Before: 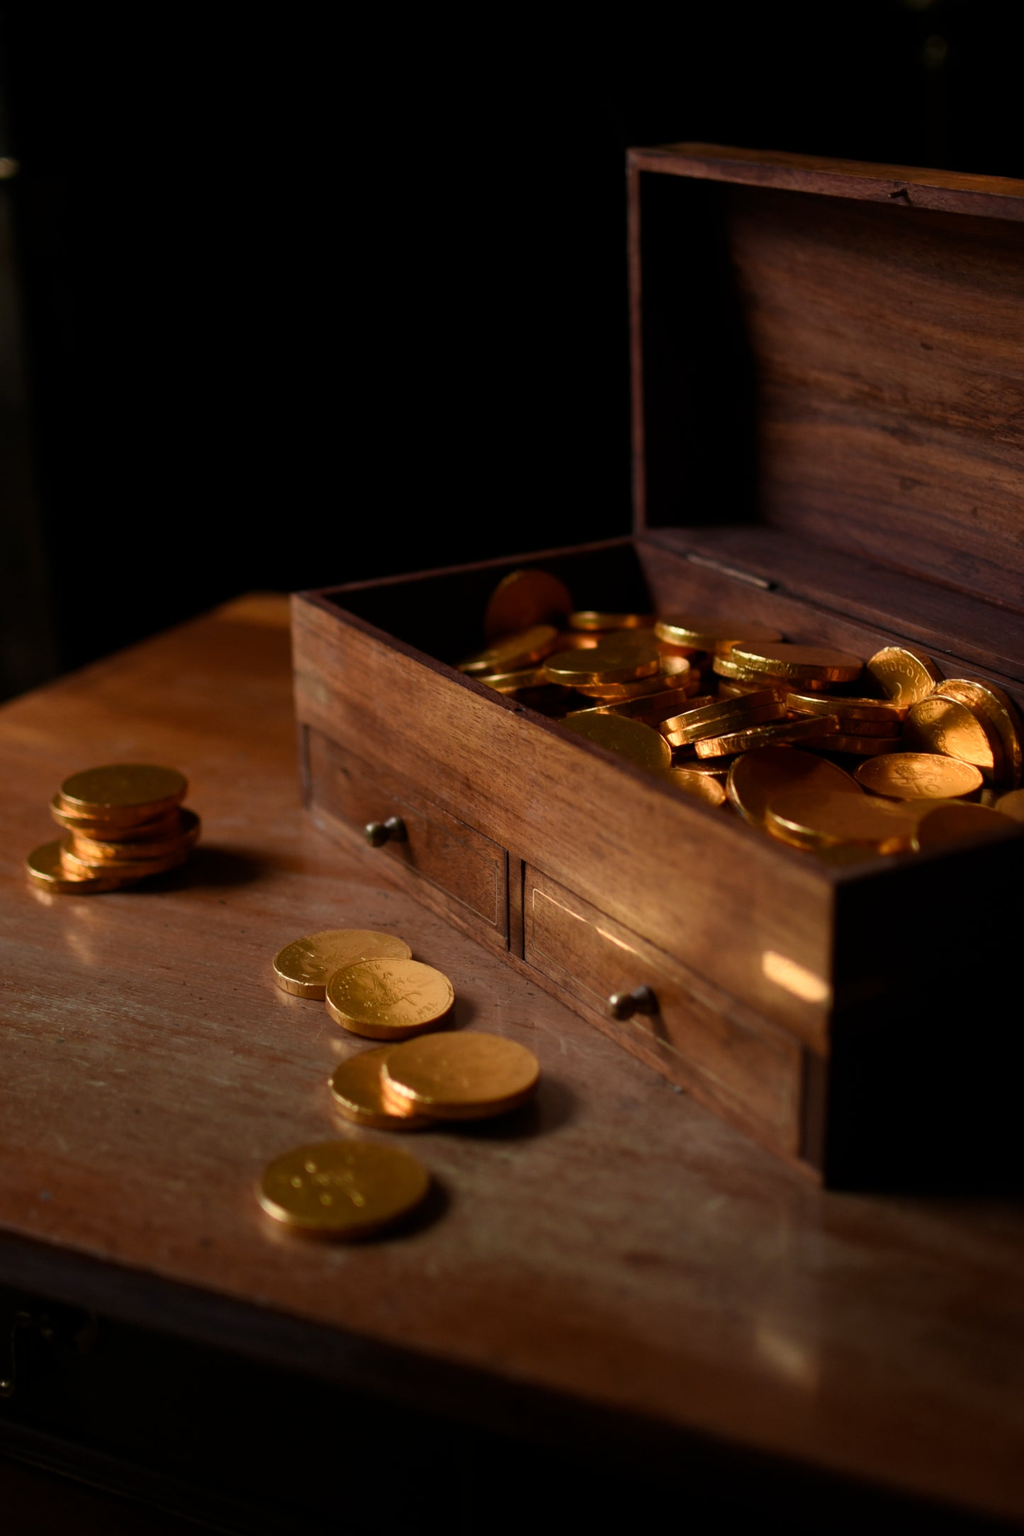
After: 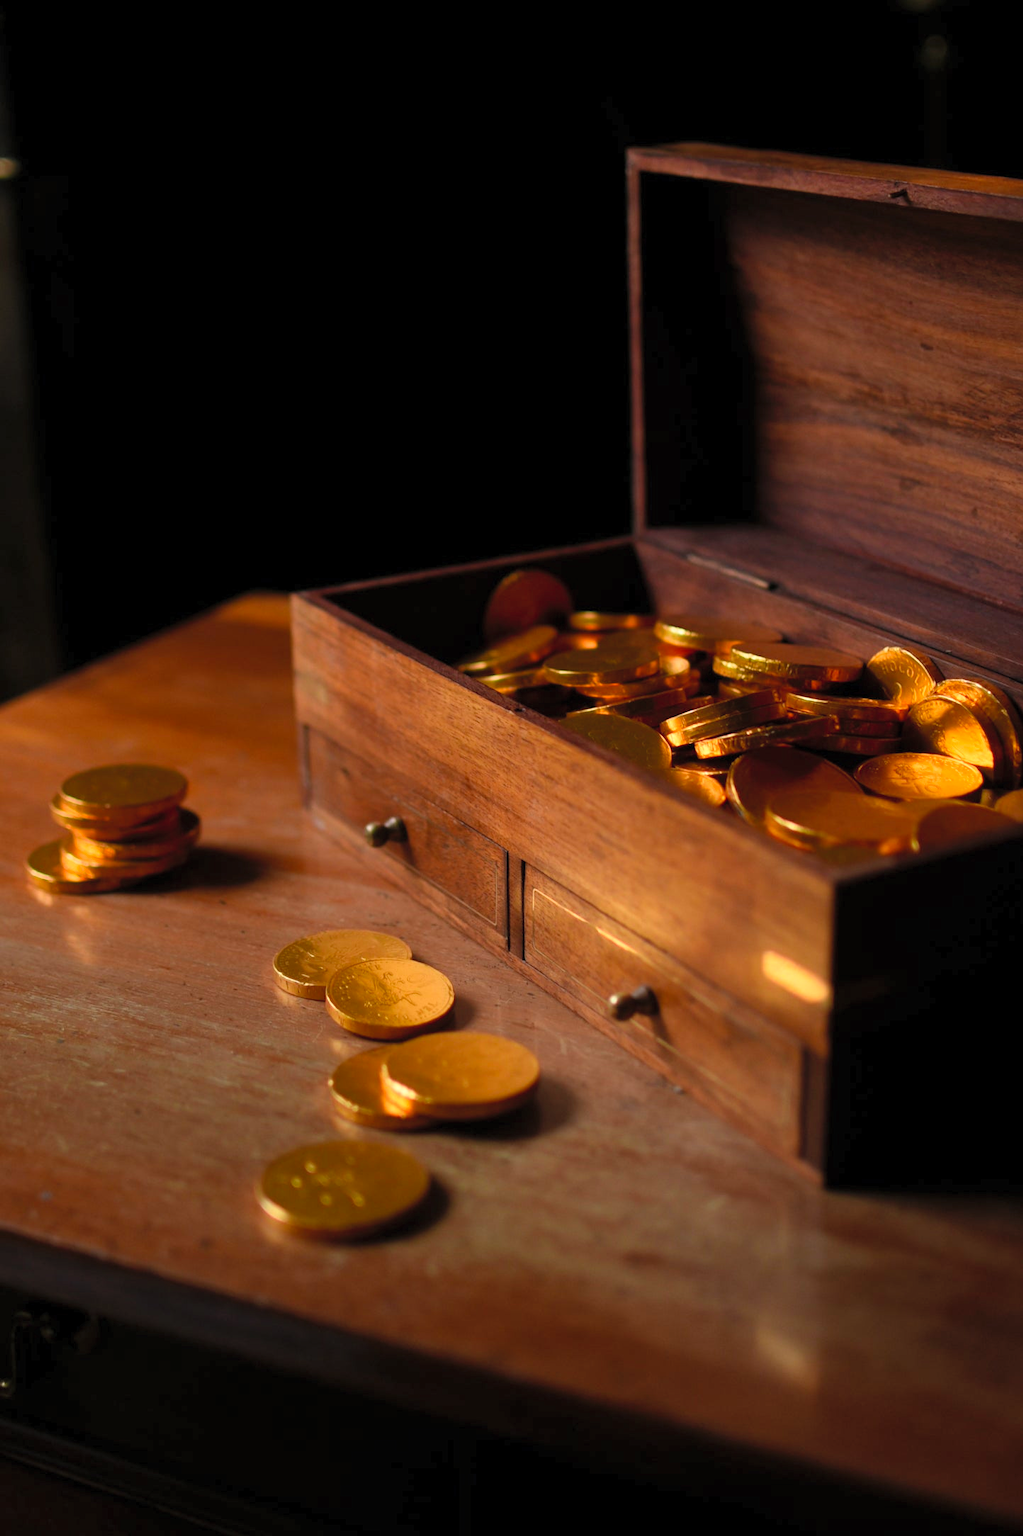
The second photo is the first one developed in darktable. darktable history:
white balance: emerald 1
contrast brightness saturation: contrast 0.07, brightness 0.18, saturation 0.4
